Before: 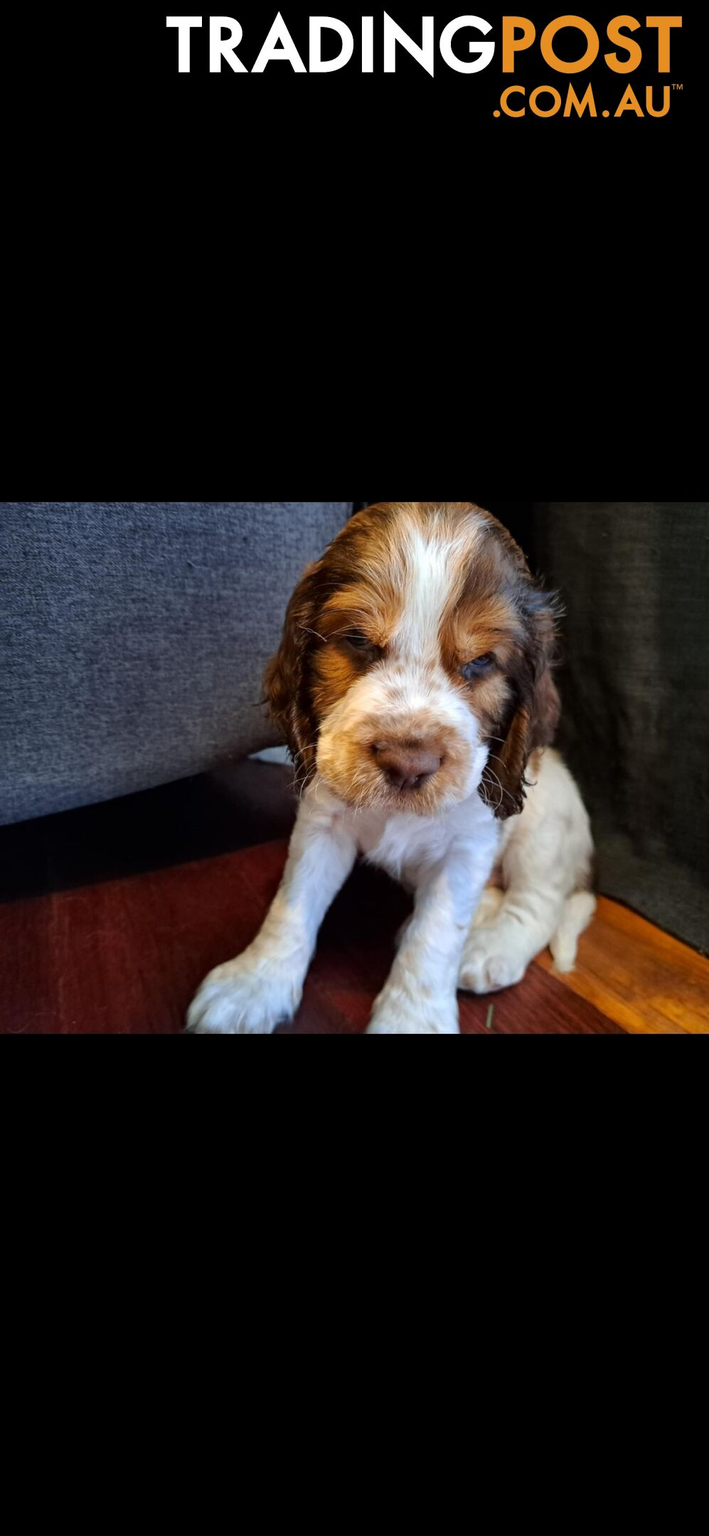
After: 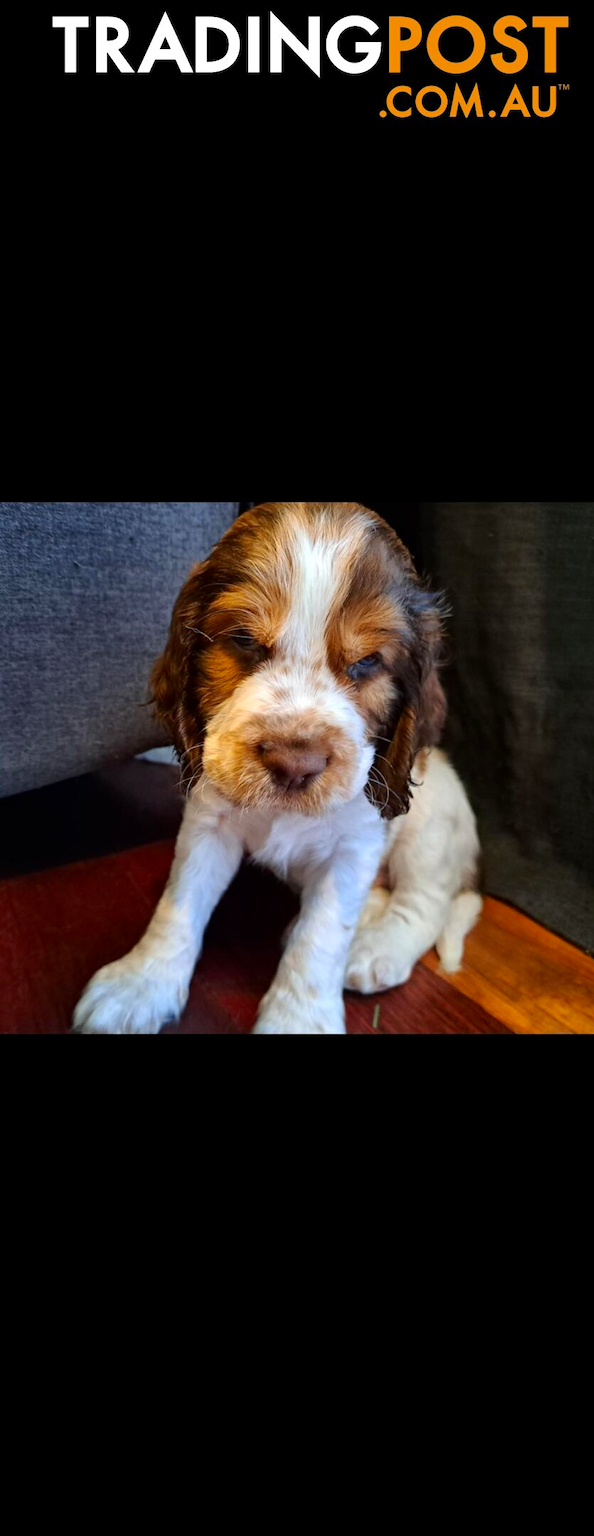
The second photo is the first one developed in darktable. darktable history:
contrast brightness saturation: contrast 0.08, saturation 0.2
crop: left 16.145%
